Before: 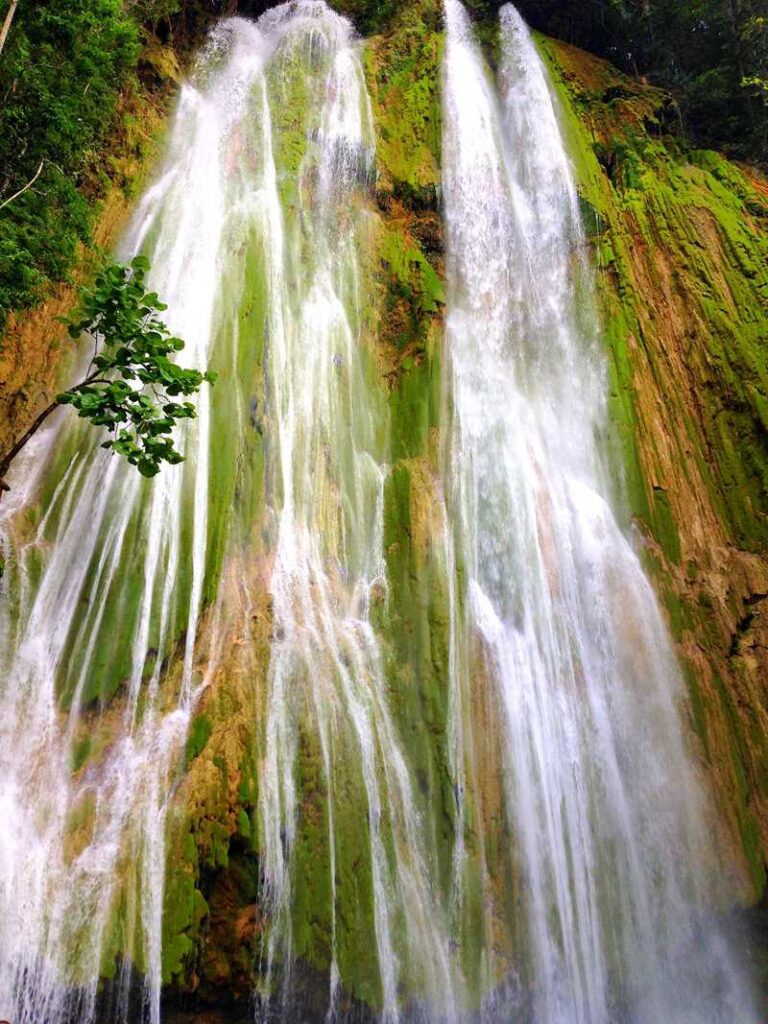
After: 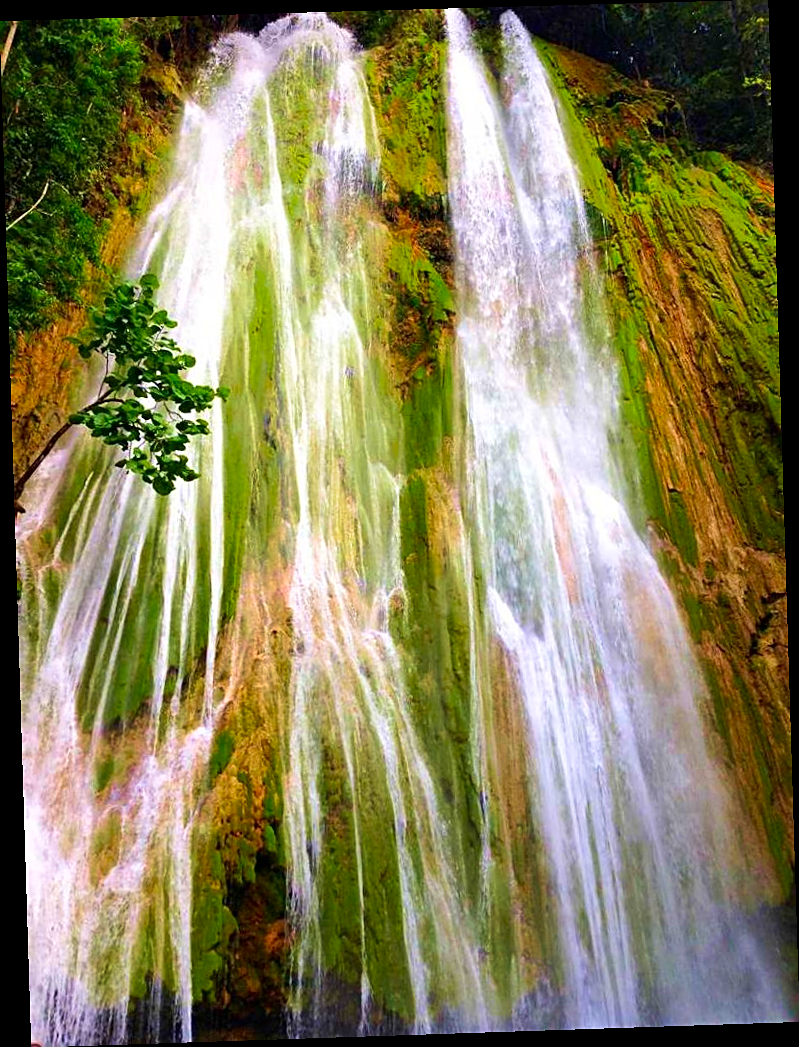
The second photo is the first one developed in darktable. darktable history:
sharpen: on, module defaults
rotate and perspective: rotation -1.77°, lens shift (horizontal) 0.004, automatic cropping off
velvia: strength 45%
contrast brightness saturation: contrast 0.09, saturation 0.28
